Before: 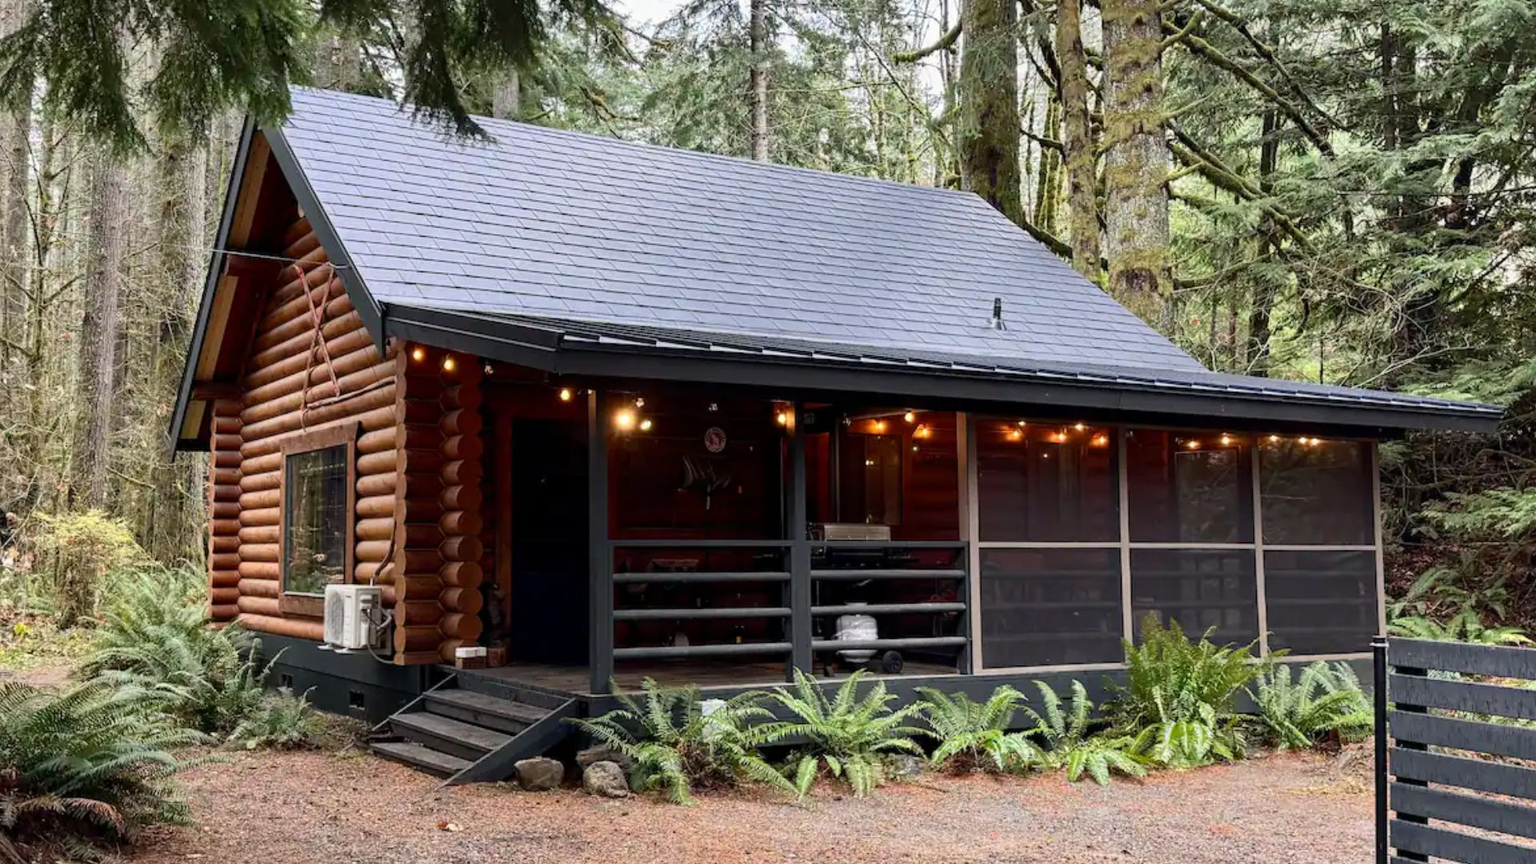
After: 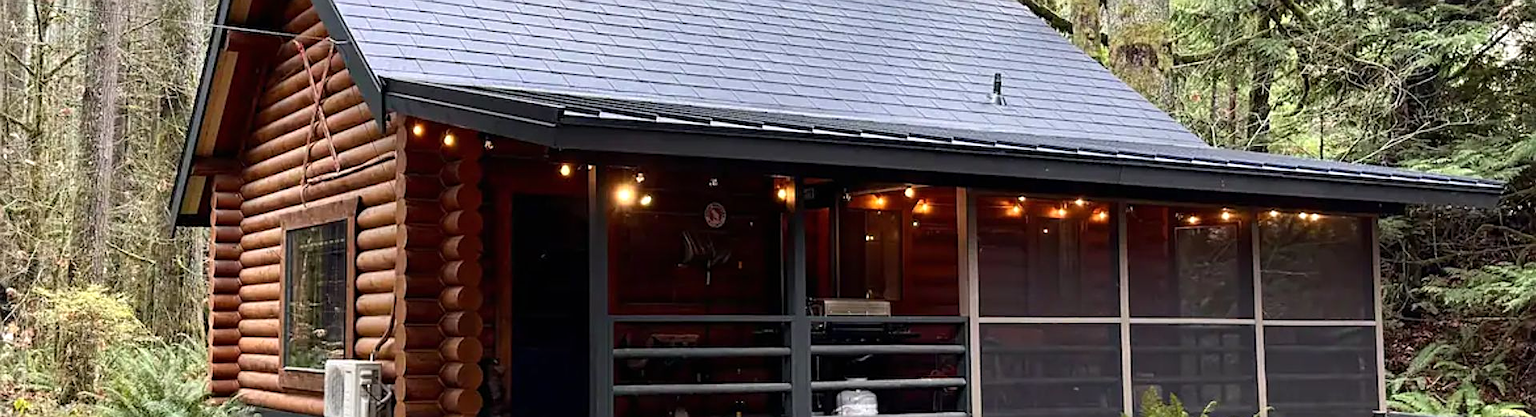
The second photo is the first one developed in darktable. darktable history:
sharpen: on, module defaults
crop and rotate: top 26.056%, bottom 25.543%
exposure: black level correction 0, exposure 0.2 EV, compensate exposure bias true, compensate highlight preservation false
